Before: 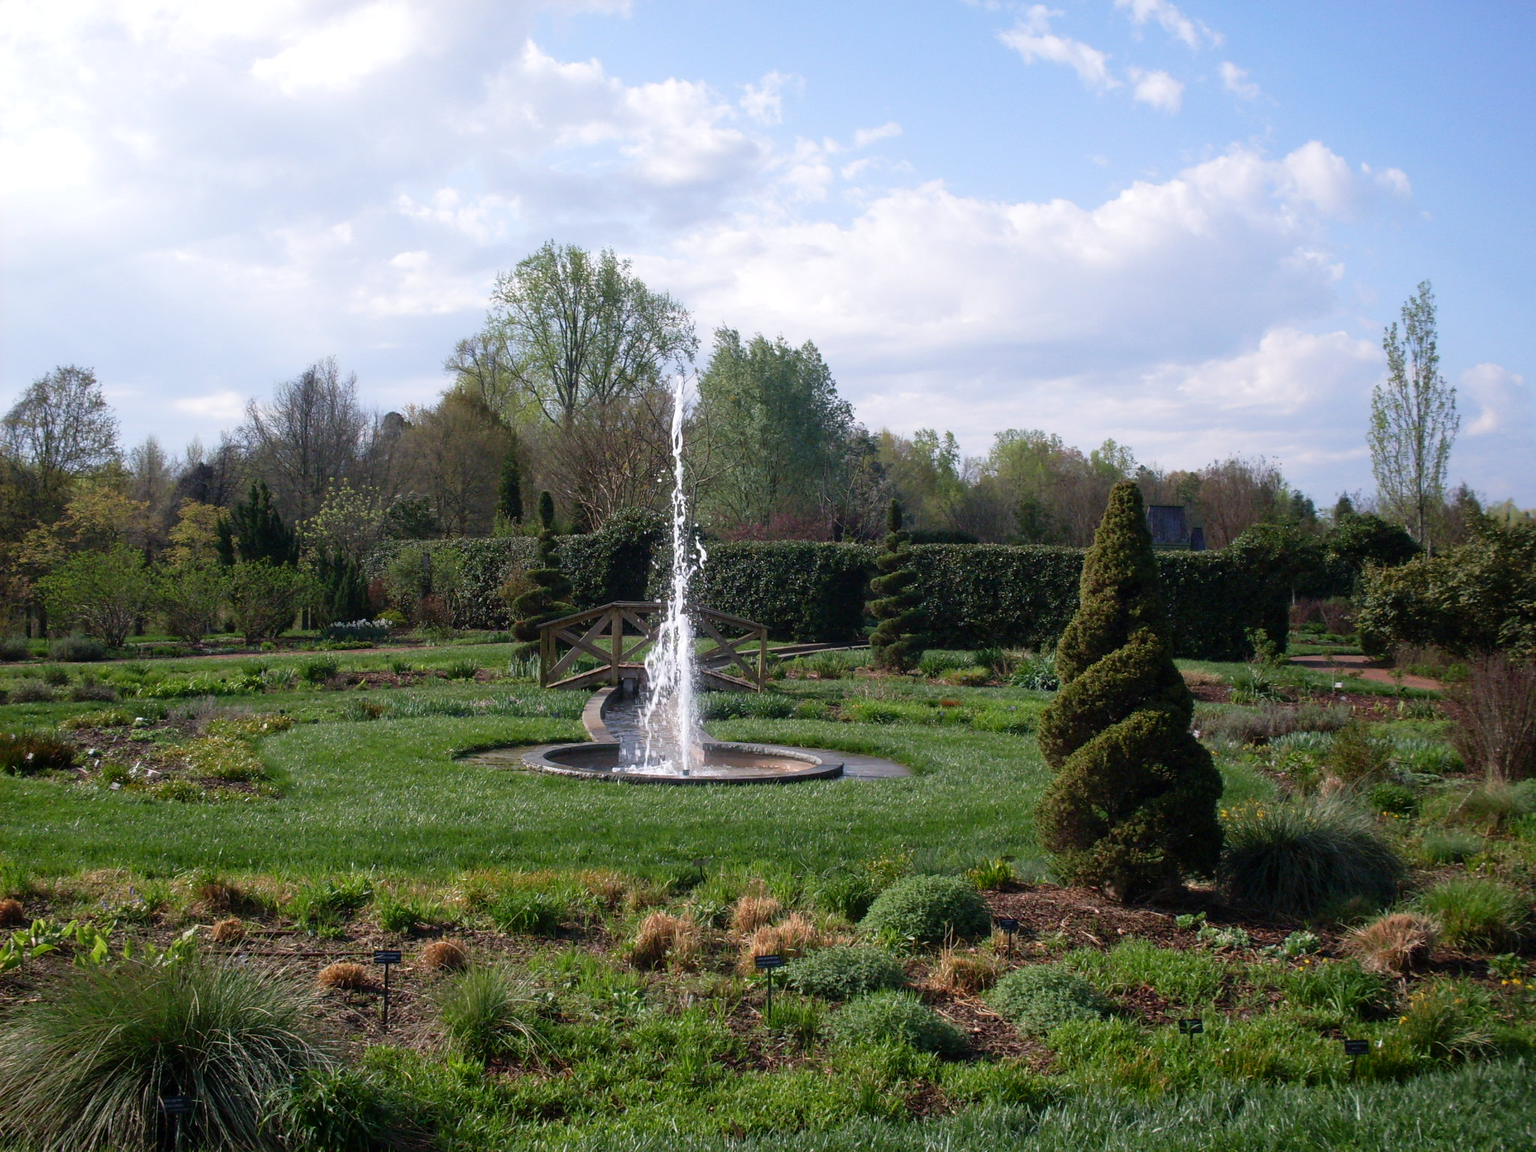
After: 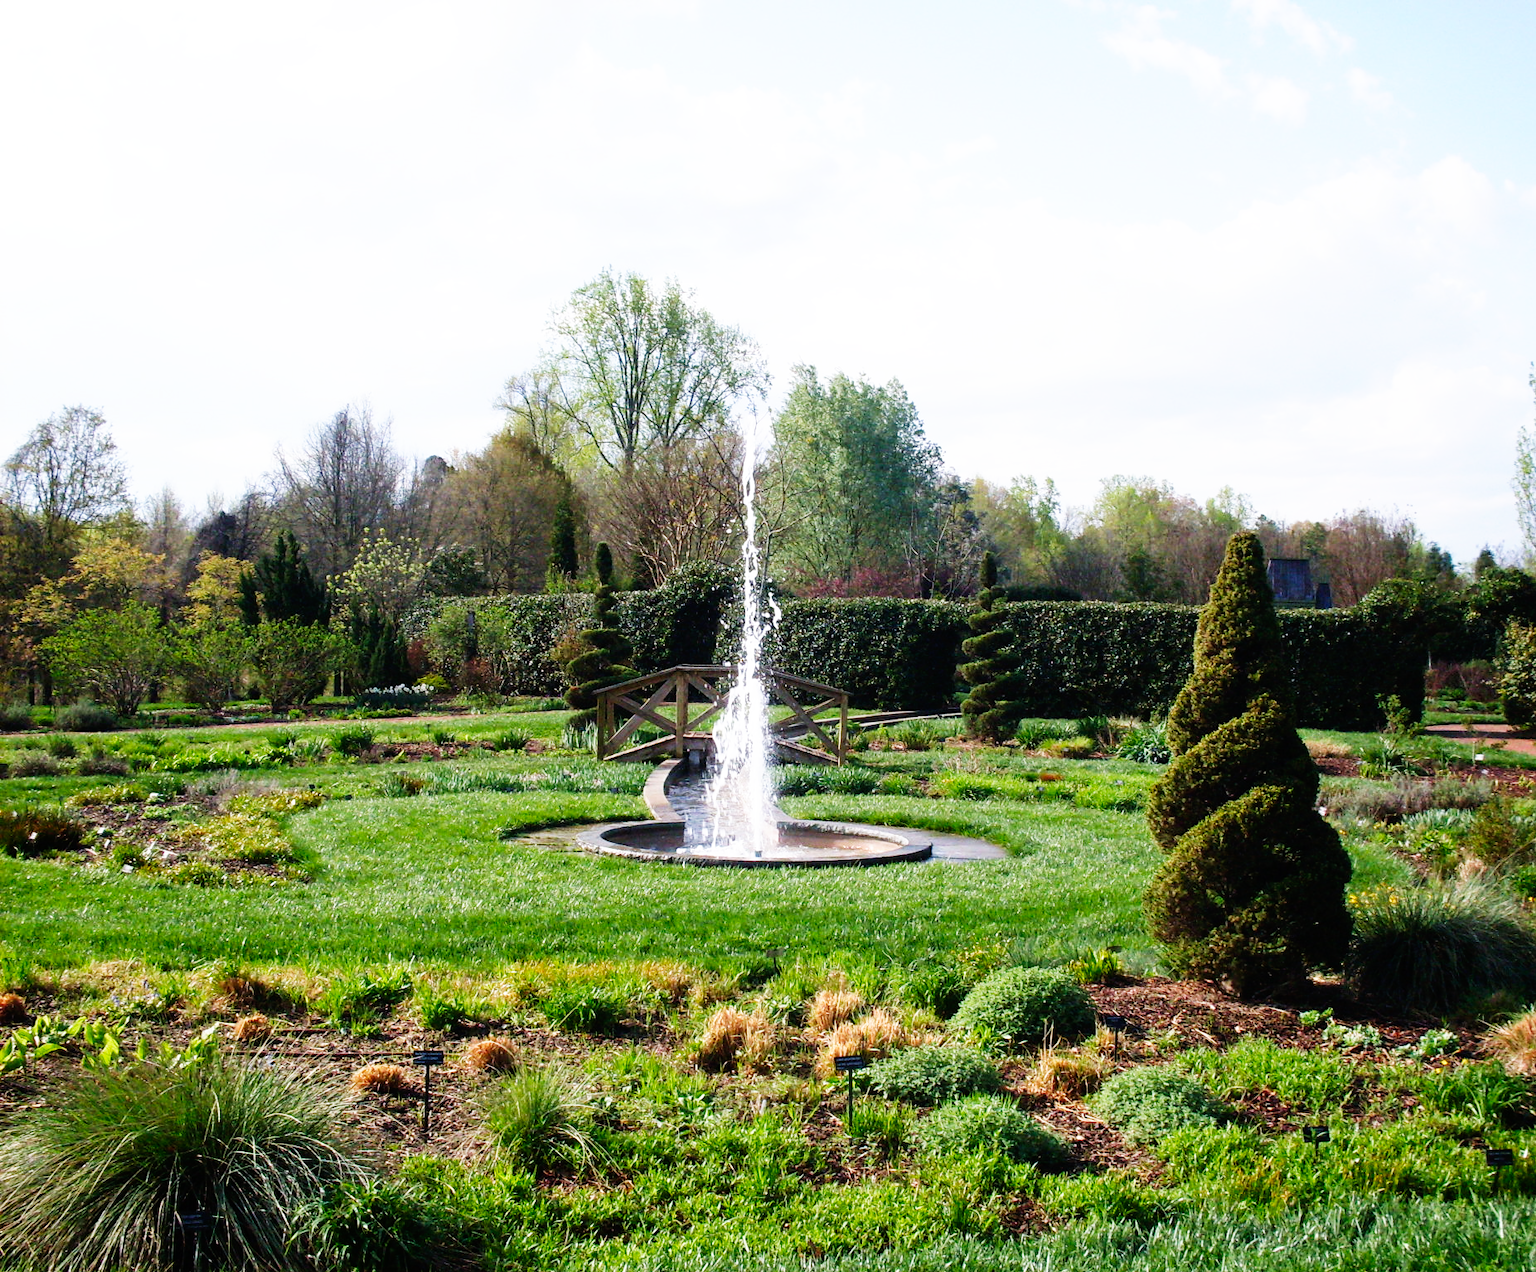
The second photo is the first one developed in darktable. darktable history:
crop: right 9.509%, bottom 0.031%
base curve: curves: ch0 [(0, 0) (0.007, 0.004) (0.027, 0.03) (0.046, 0.07) (0.207, 0.54) (0.442, 0.872) (0.673, 0.972) (1, 1)], preserve colors none
tone equalizer: on, module defaults
